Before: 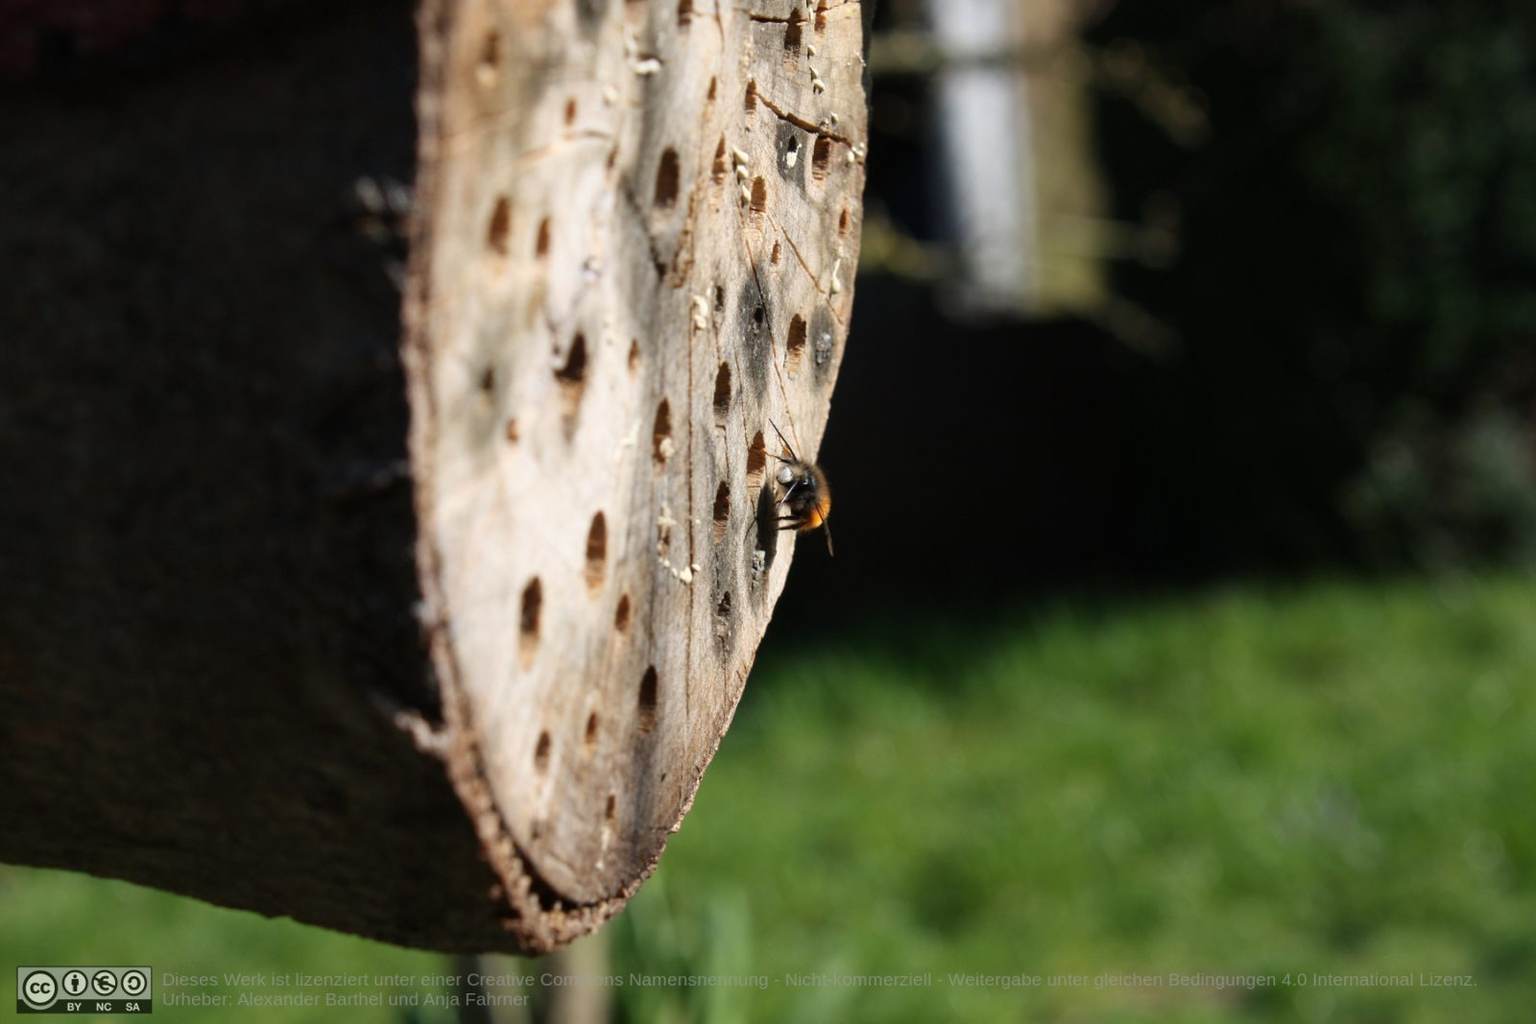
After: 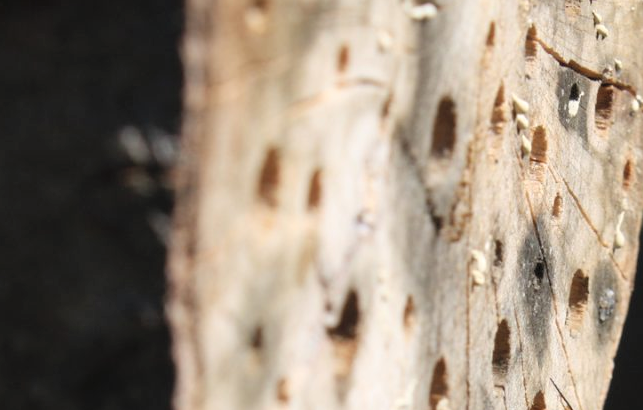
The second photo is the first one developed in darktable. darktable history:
crop: left 15.691%, top 5.463%, right 44.102%, bottom 56.107%
contrast brightness saturation: brightness 0.151
